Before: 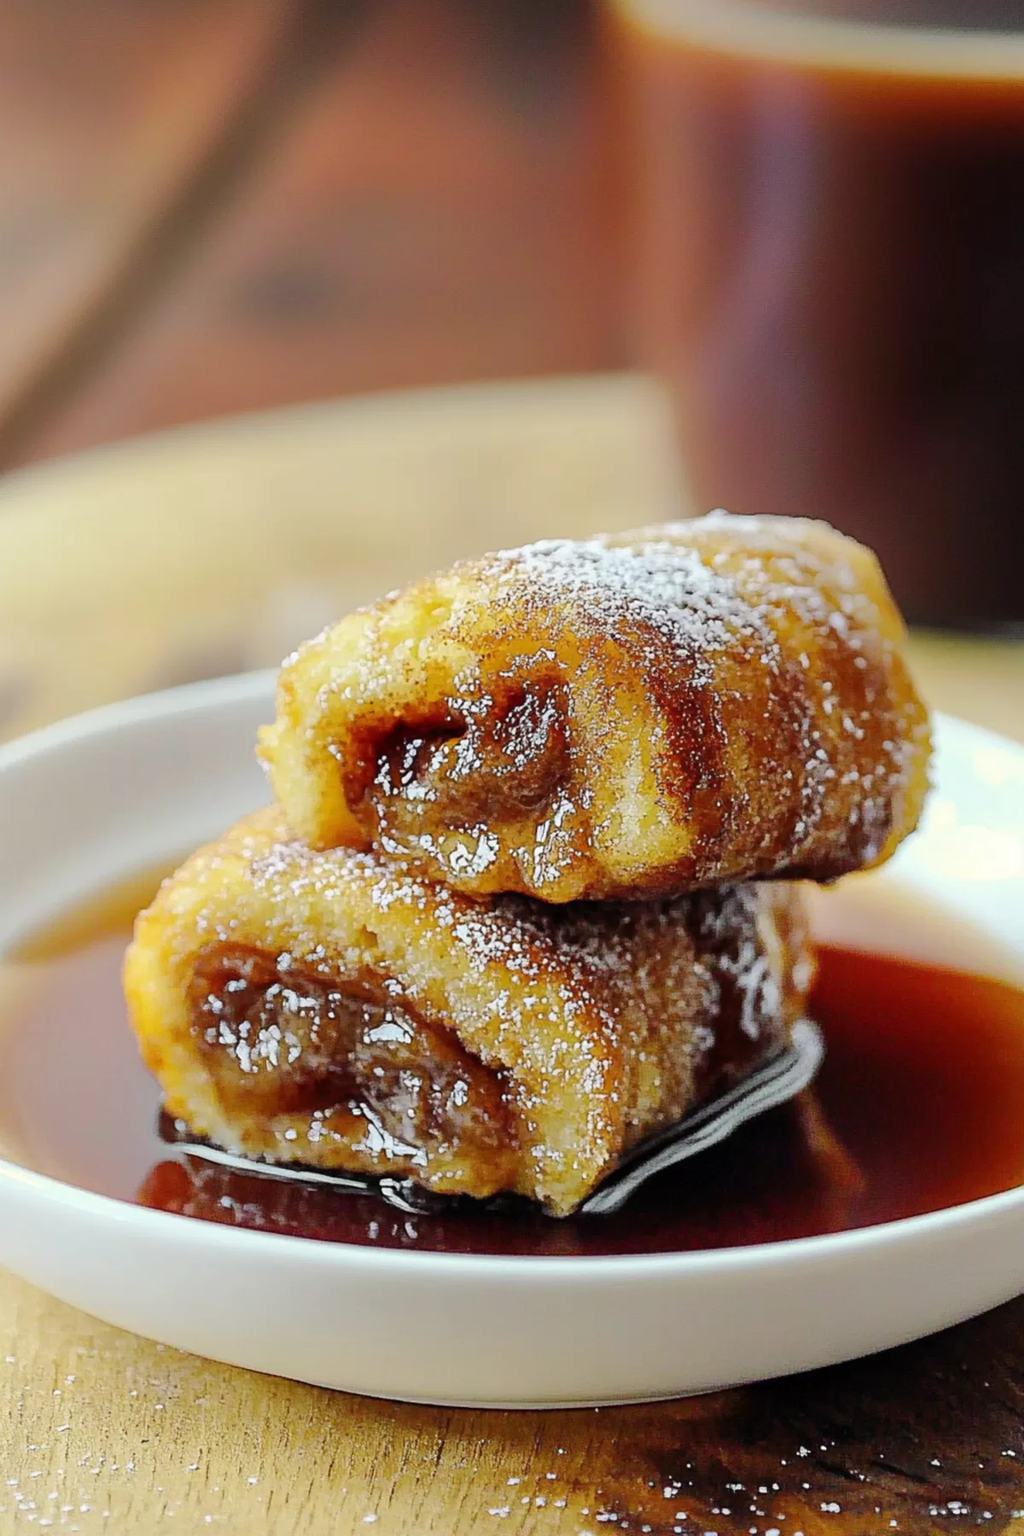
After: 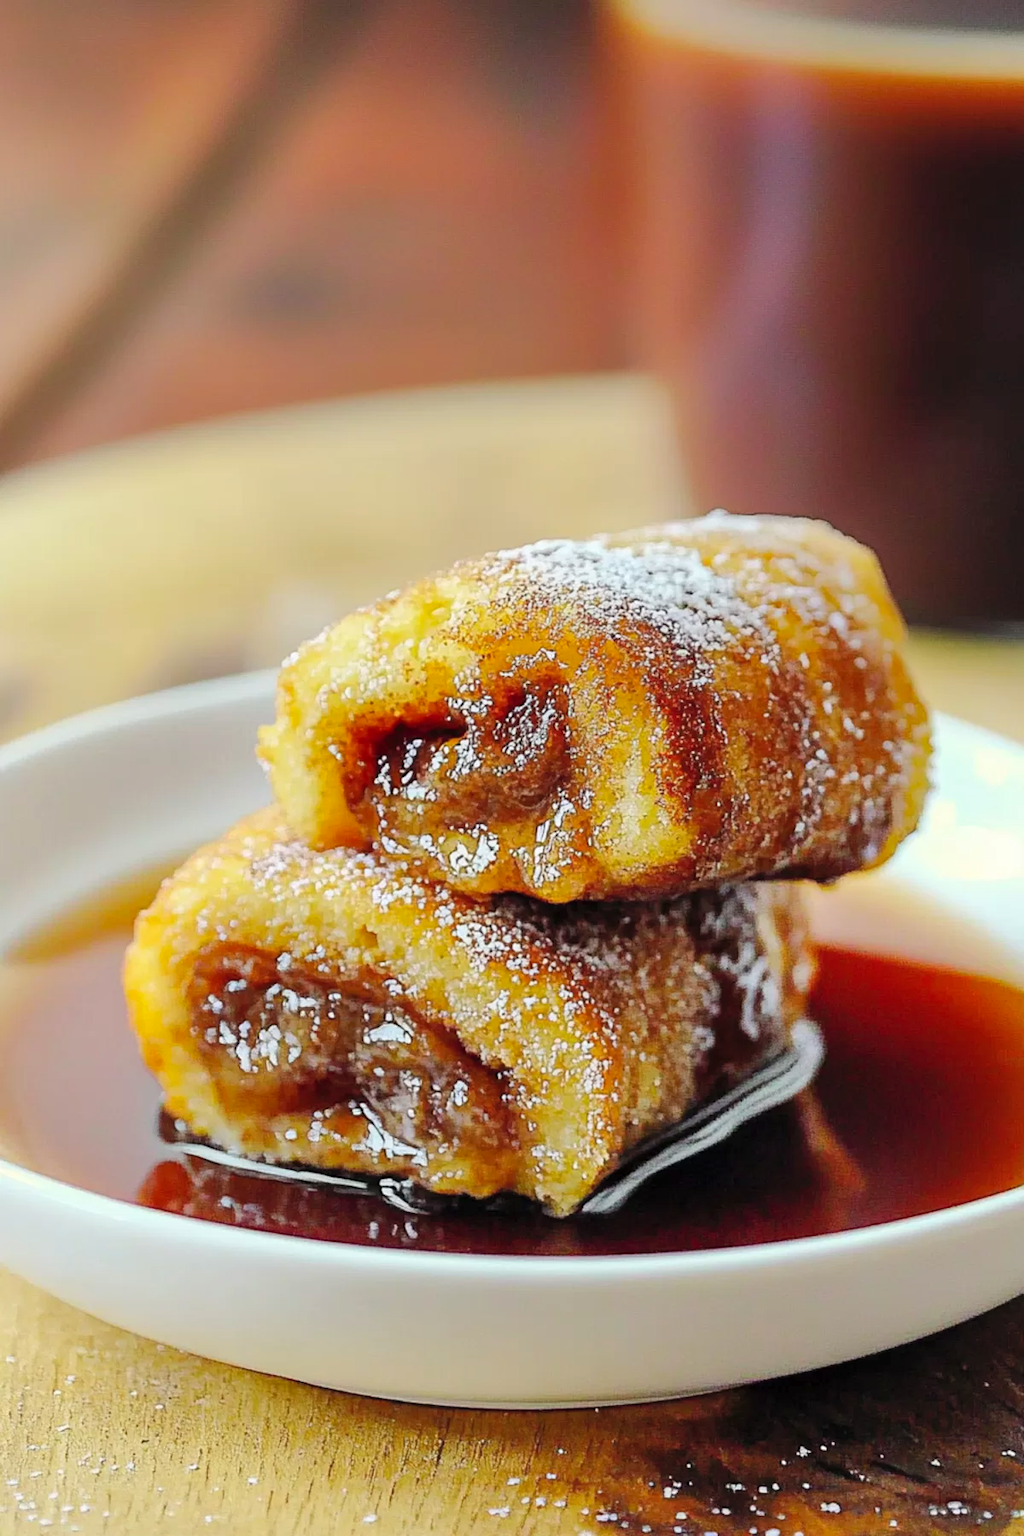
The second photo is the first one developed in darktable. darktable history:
contrast brightness saturation: brightness 0.087, saturation 0.193
shadows and highlights: shadows 37.08, highlights -27.29, soften with gaussian
